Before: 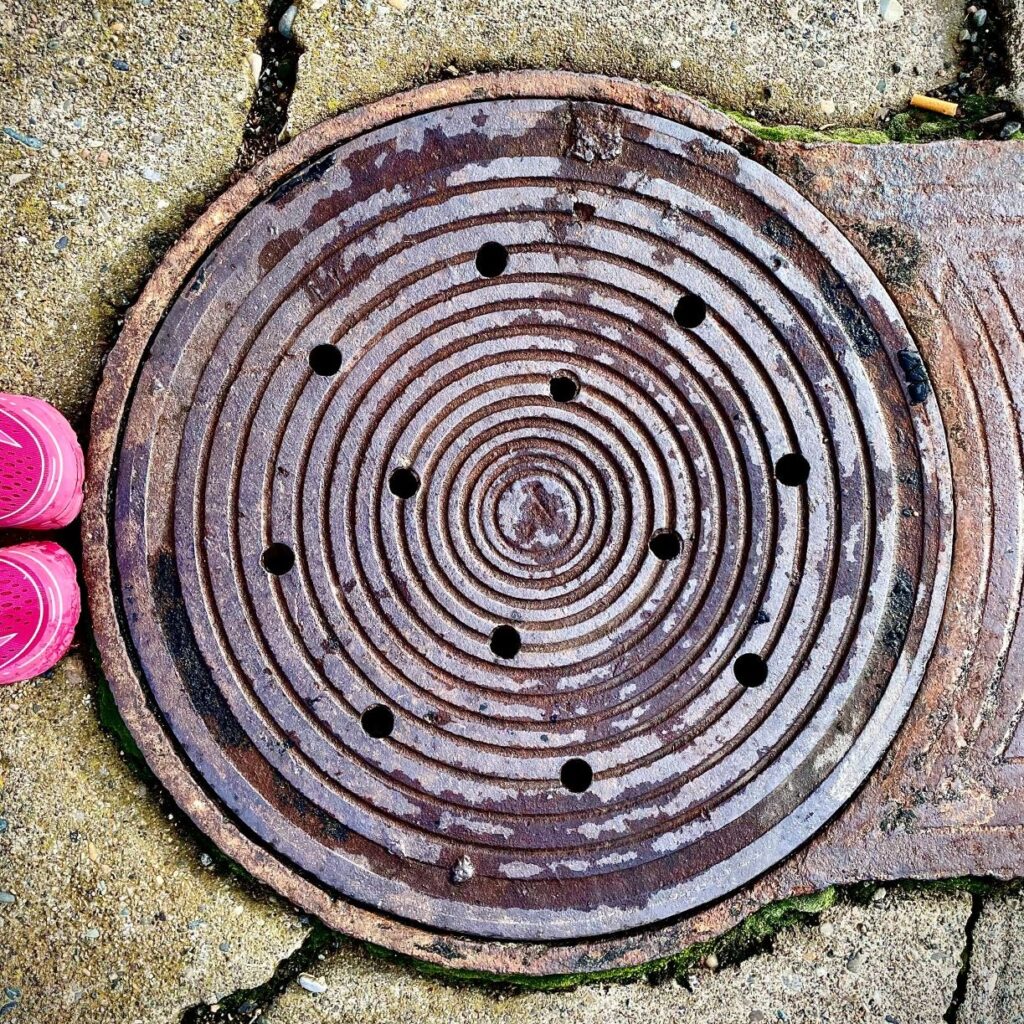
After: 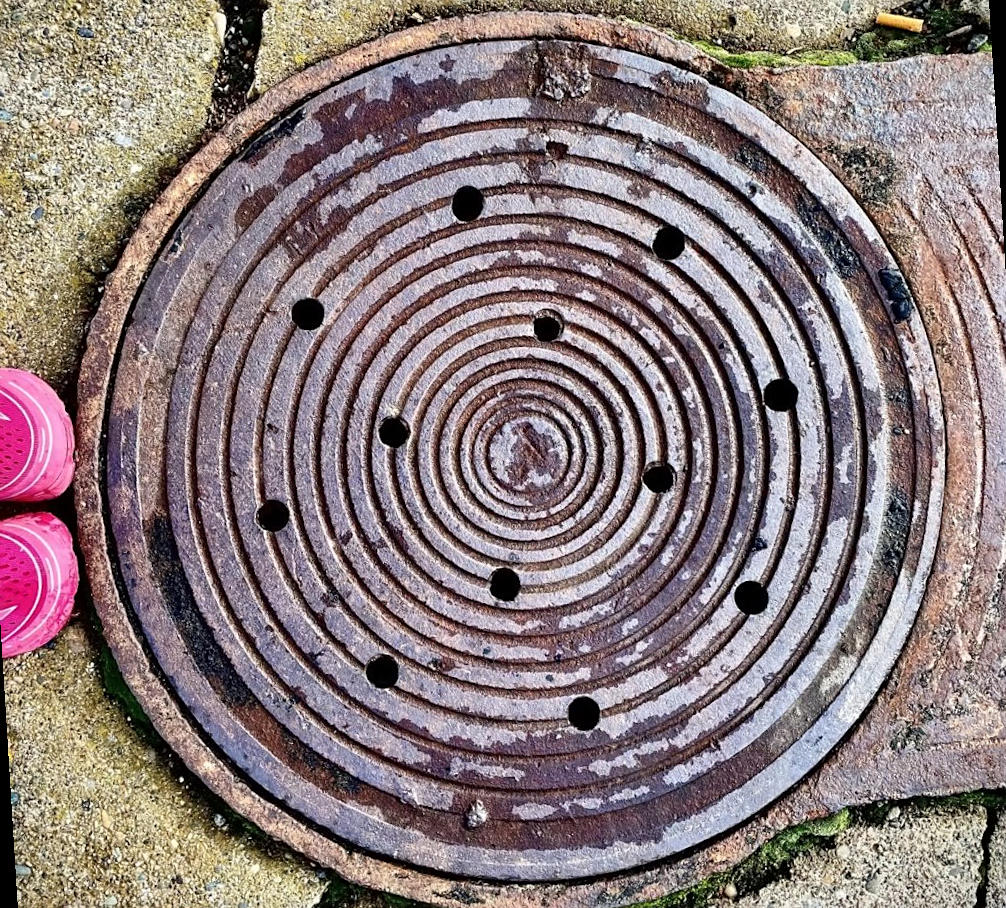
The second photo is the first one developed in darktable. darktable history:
rotate and perspective: rotation -3.52°, crop left 0.036, crop right 0.964, crop top 0.081, crop bottom 0.919
contrast equalizer: y [[0.5 ×6], [0.5 ×6], [0.5 ×6], [0 ×6], [0, 0, 0, 0.581, 0.011, 0]]
sharpen: amount 0.2
